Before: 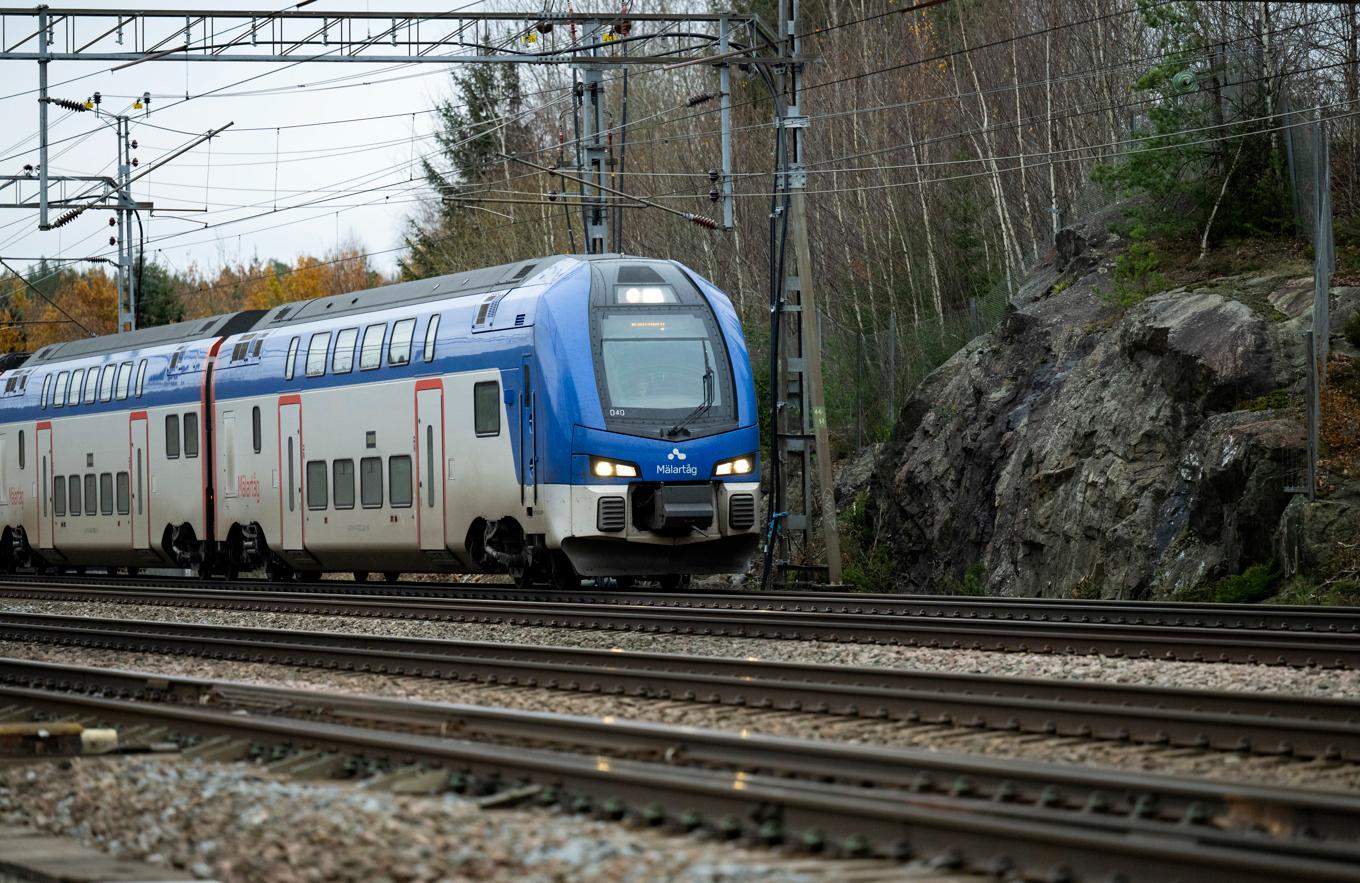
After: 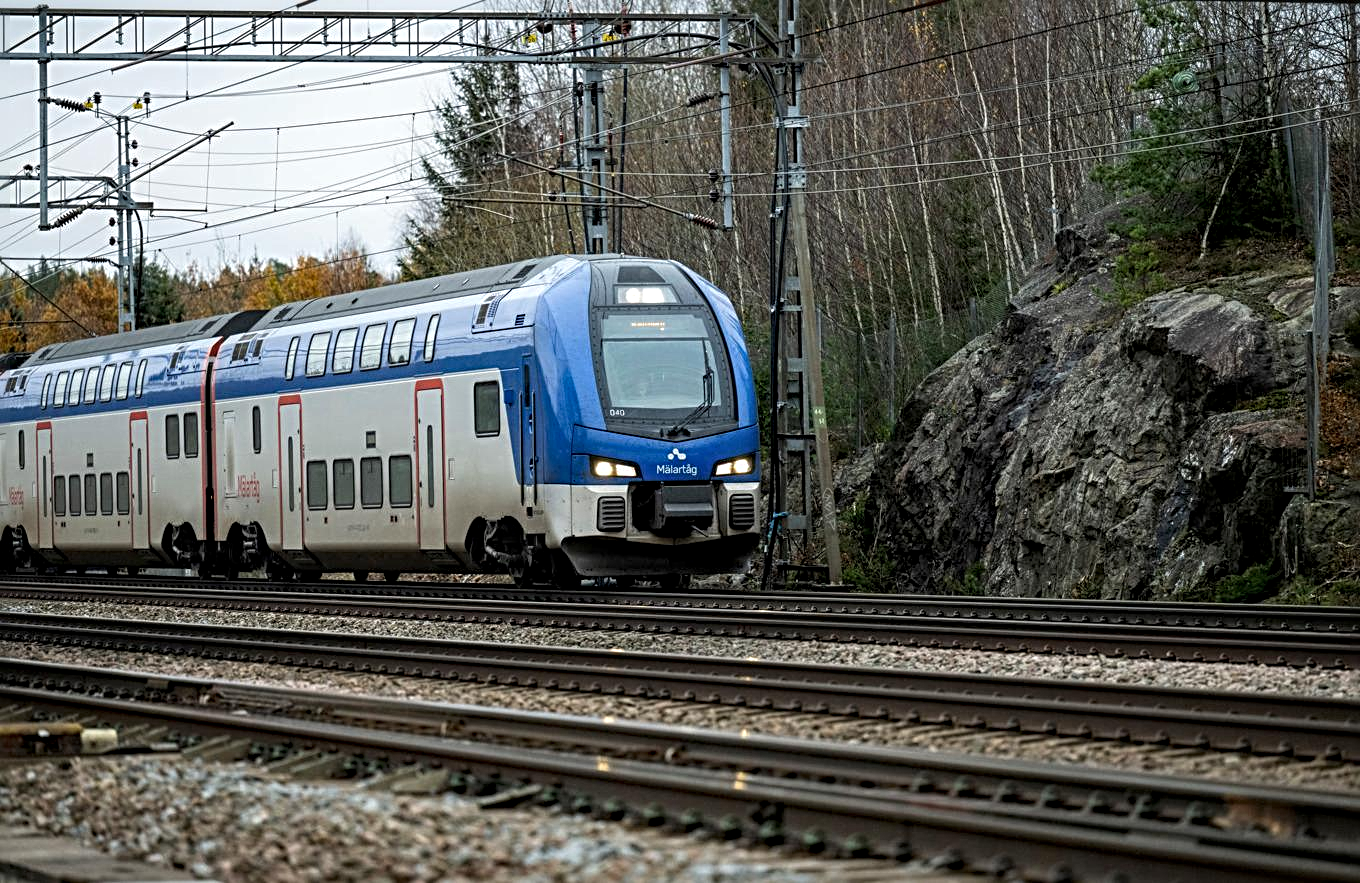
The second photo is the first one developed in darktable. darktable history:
sharpen: radius 3.975
local contrast: detail 130%
